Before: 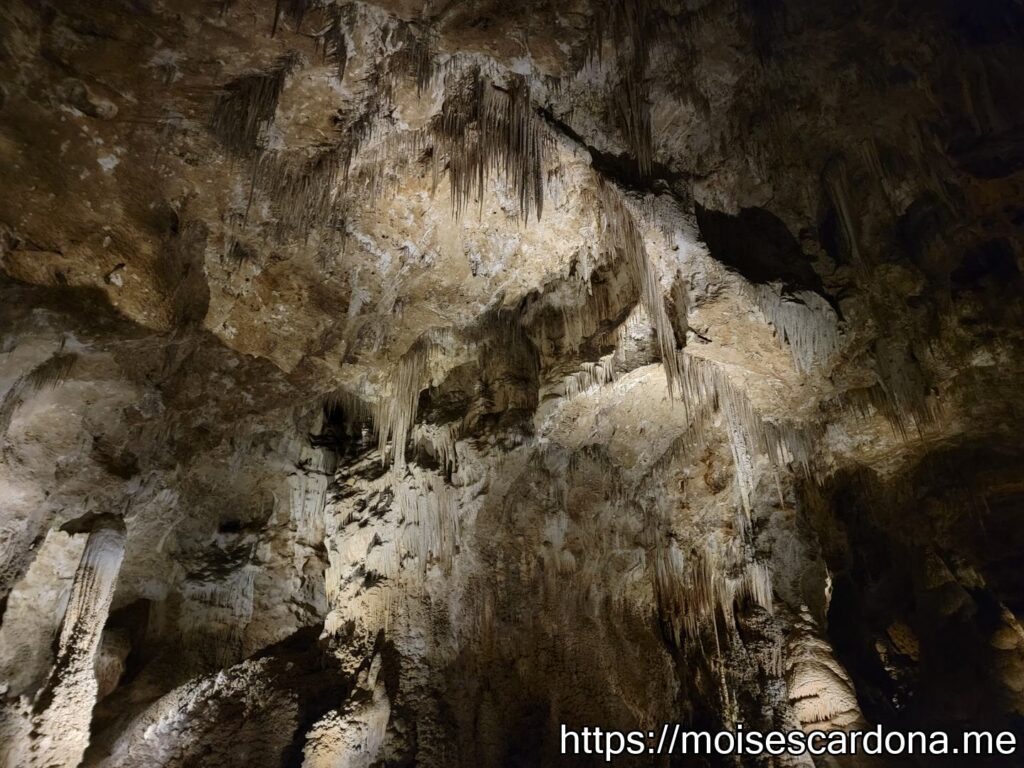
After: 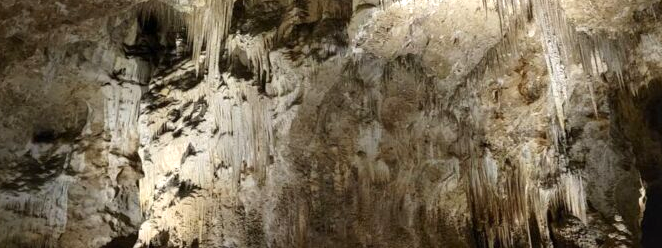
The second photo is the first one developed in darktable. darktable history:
crop: left 18.197%, top 50.804%, right 17.094%, bottom 16.885%
exposure: exposure 0.602 EV, compensate highlight preservation false
